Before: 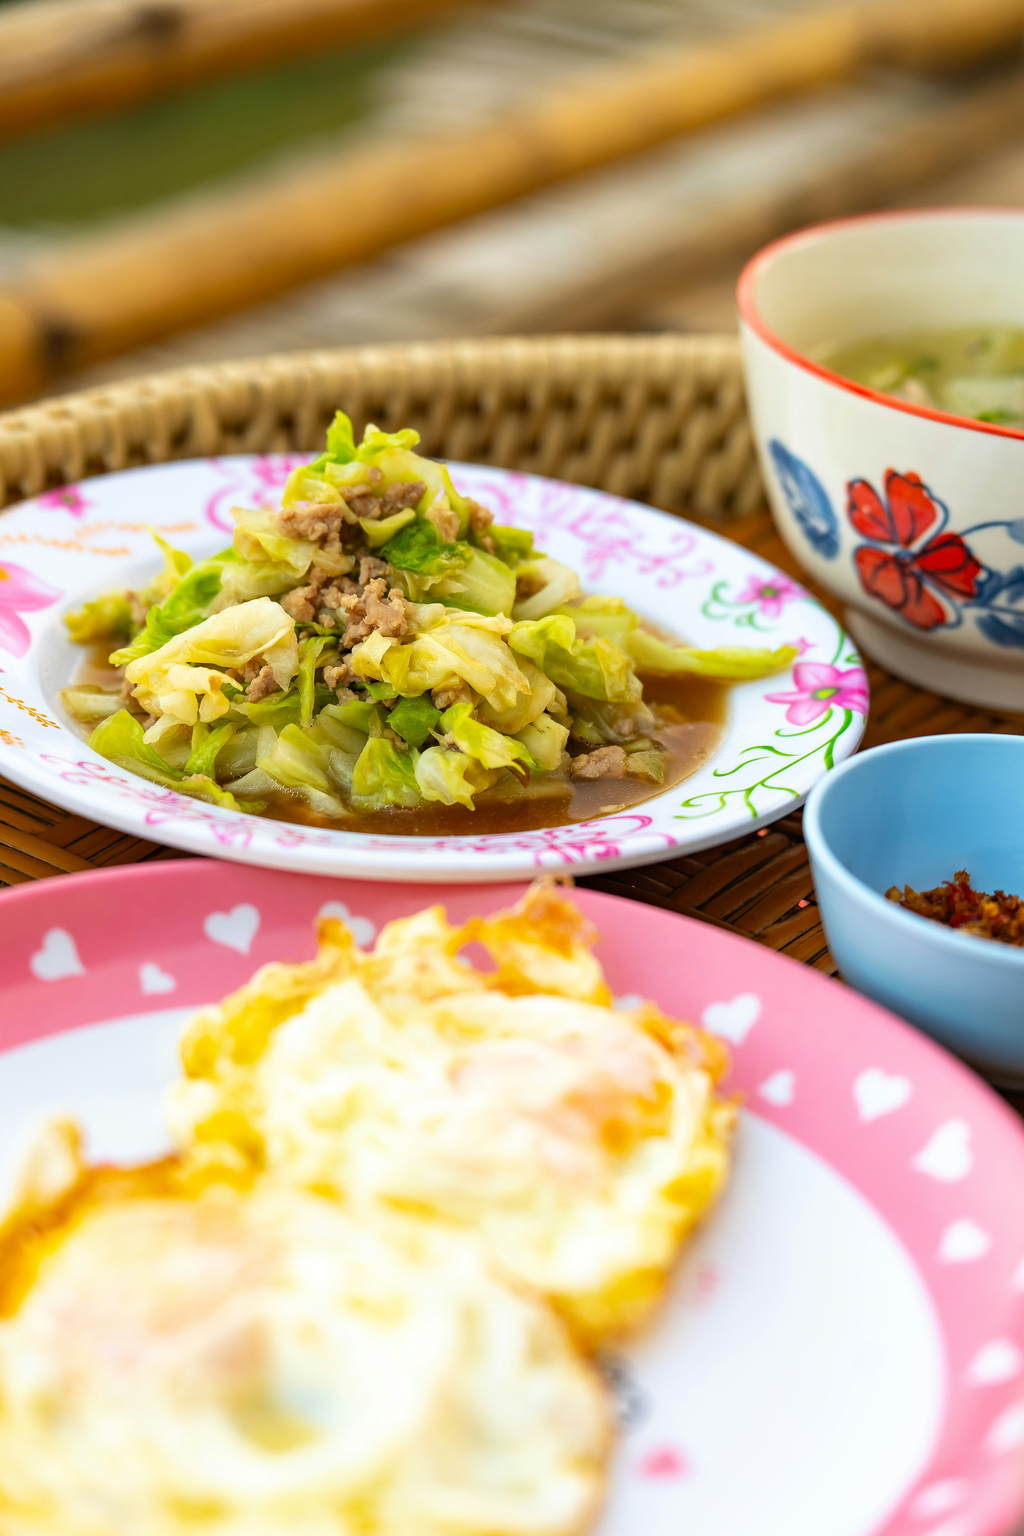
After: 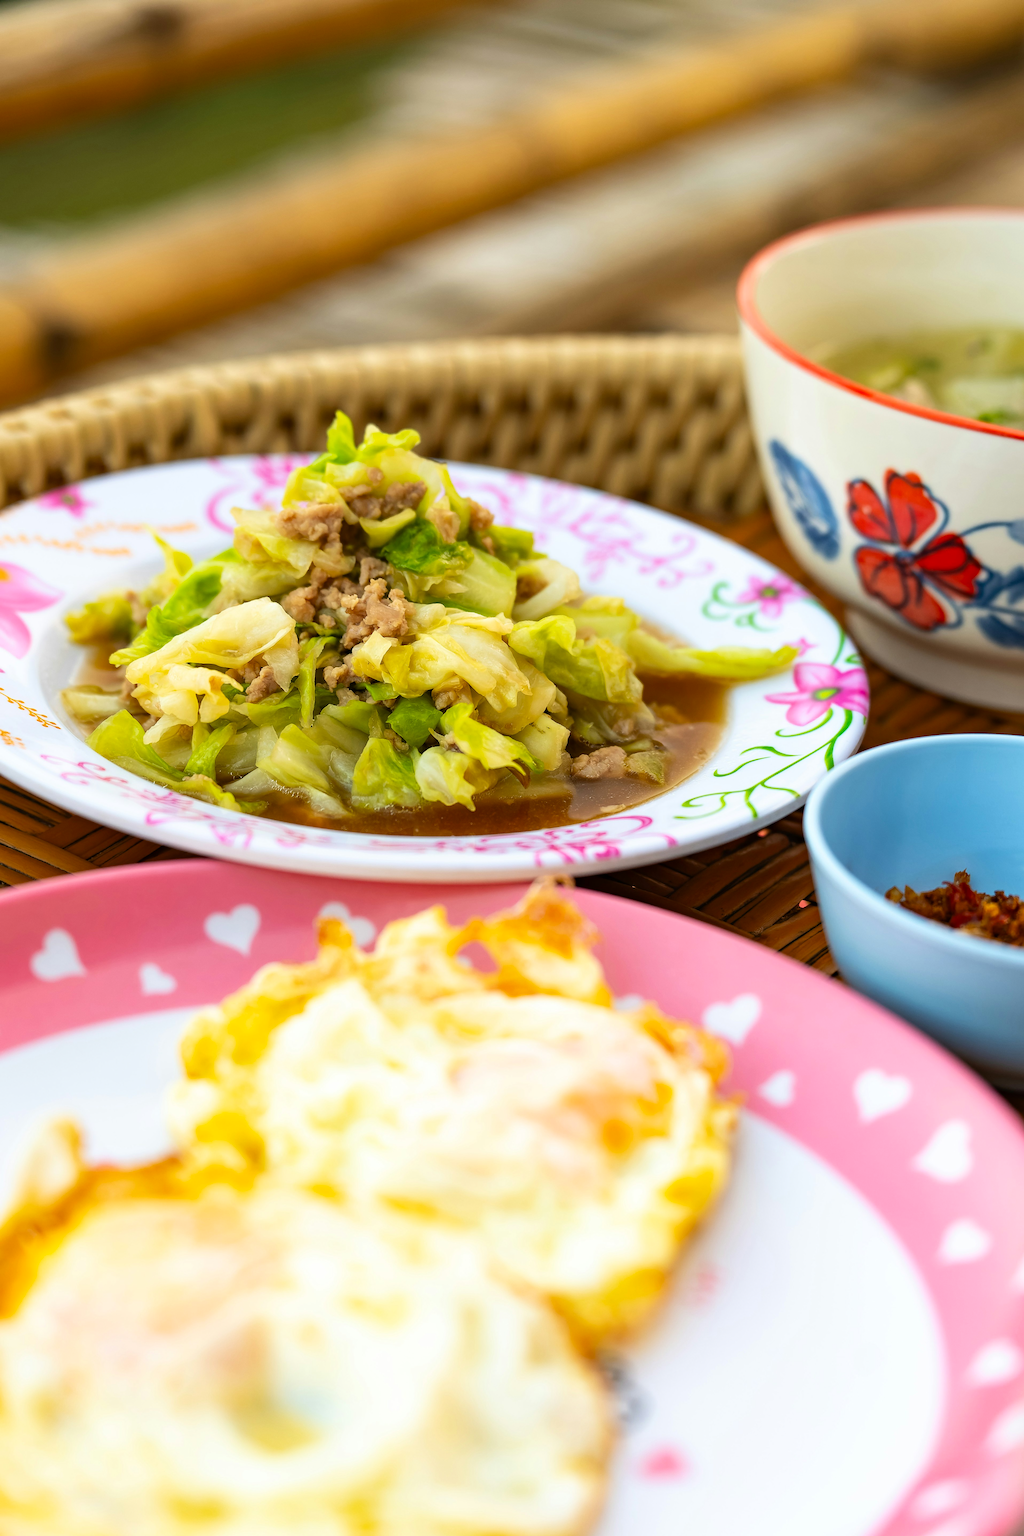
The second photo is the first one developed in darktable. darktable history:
contrast brightness saturation: contrast 0.076, saturation 0.023
